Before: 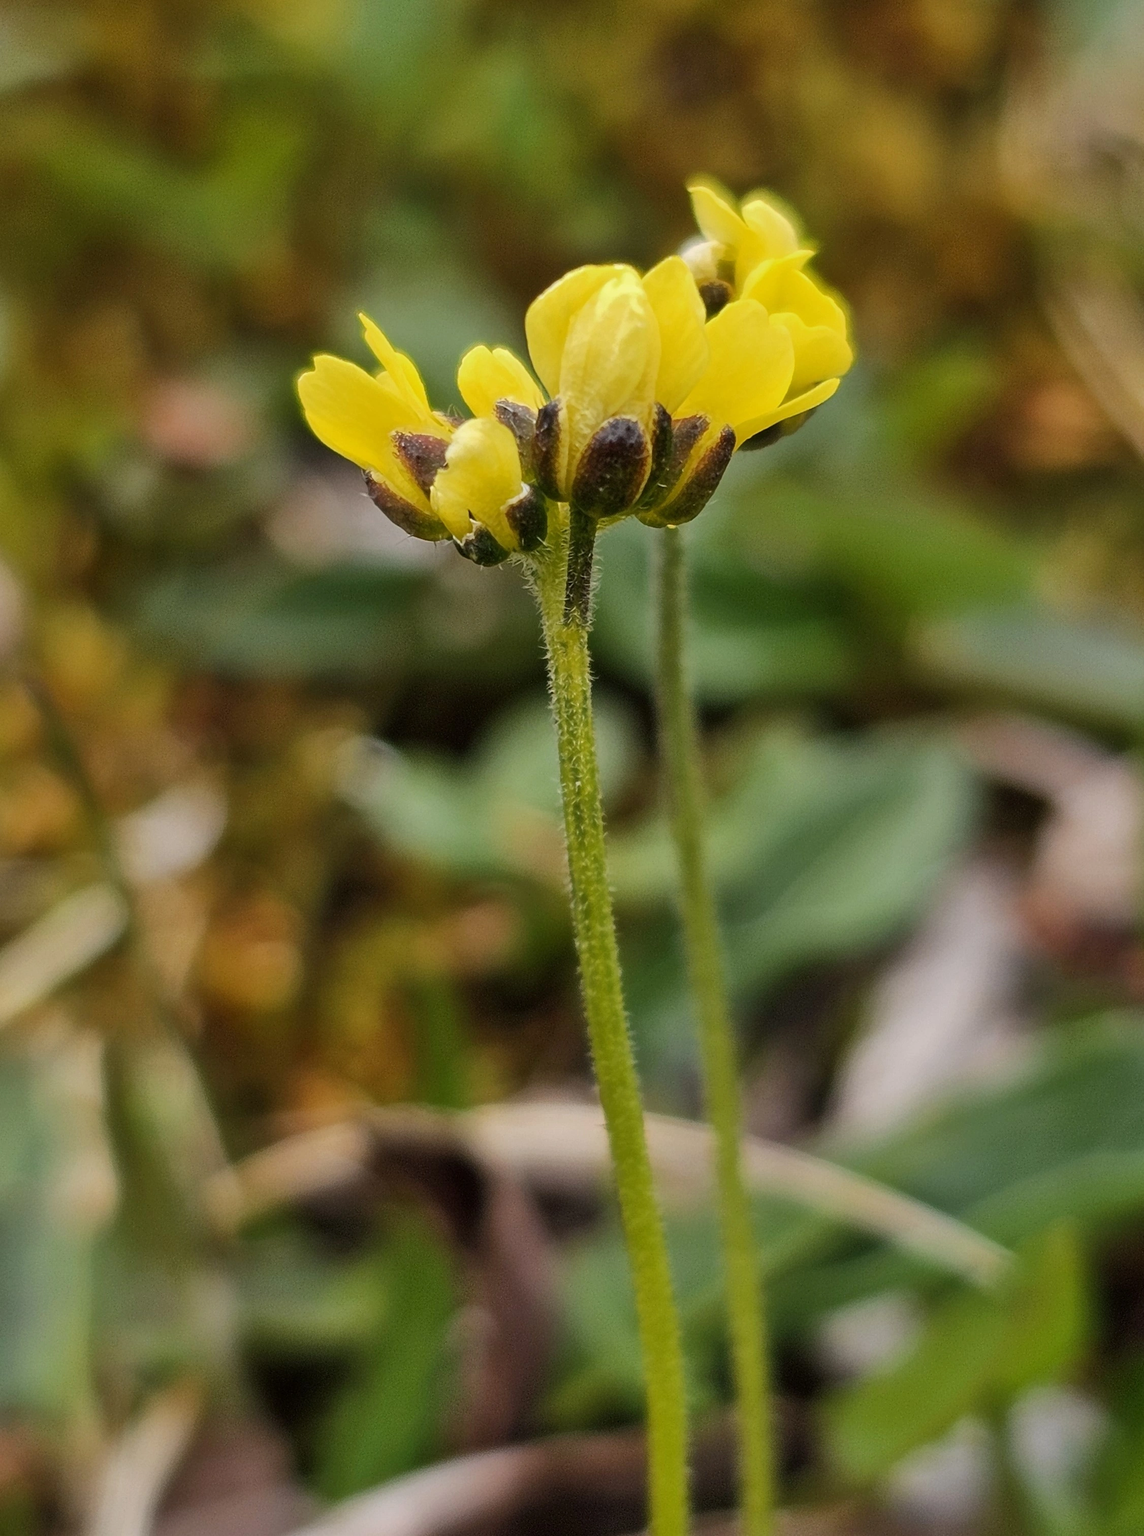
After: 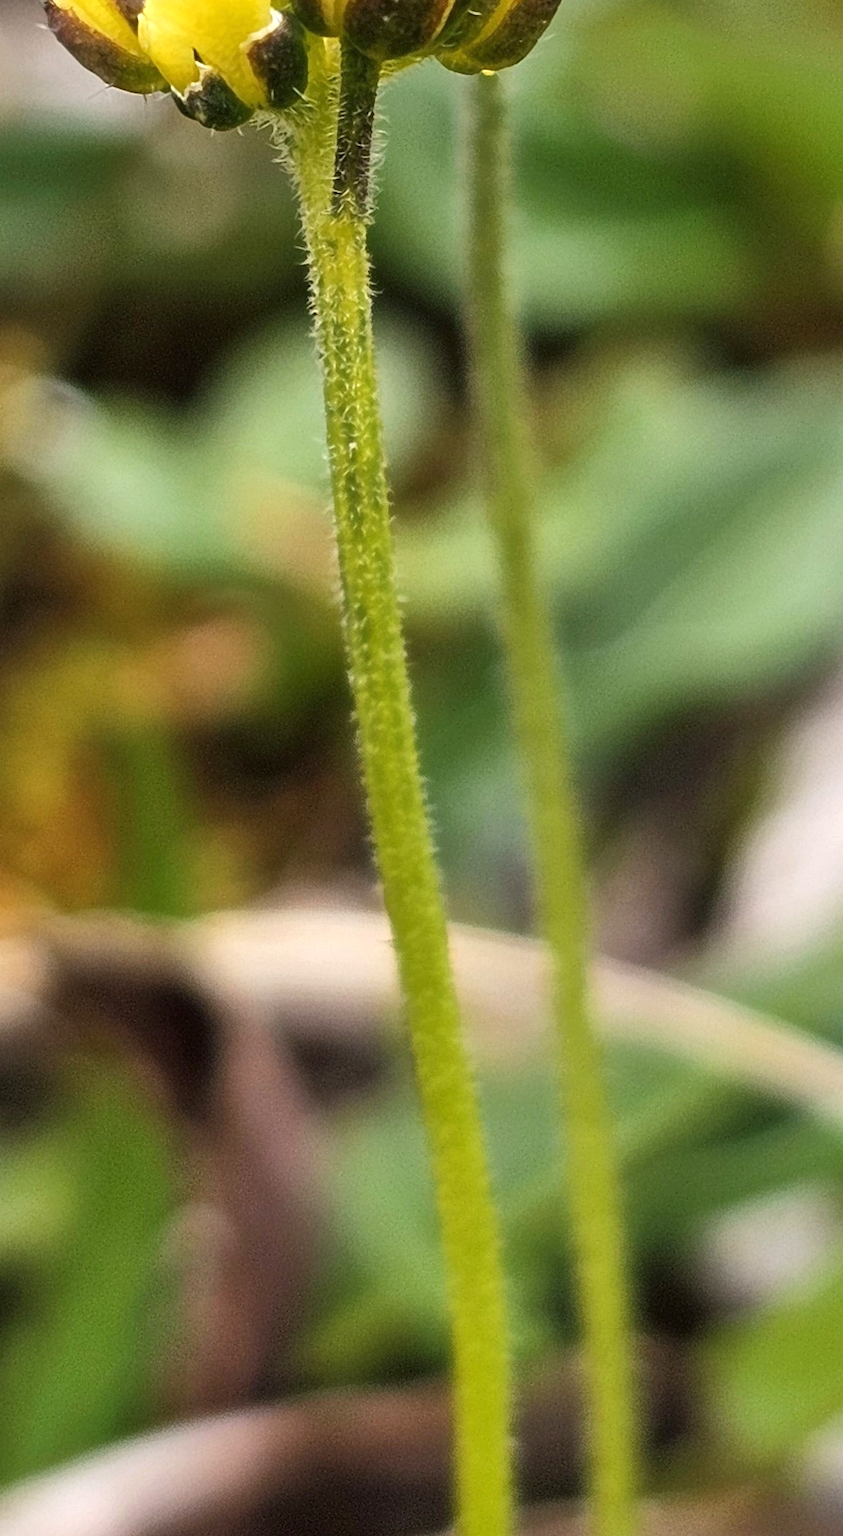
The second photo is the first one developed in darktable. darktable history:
tone equalizer: on, module defaults
crop and rotate: left 29.308%, top 31.08%, right 19.856%
exposure: black level correction 0, exposure 0.697 EV, compensate highlight preservation false
